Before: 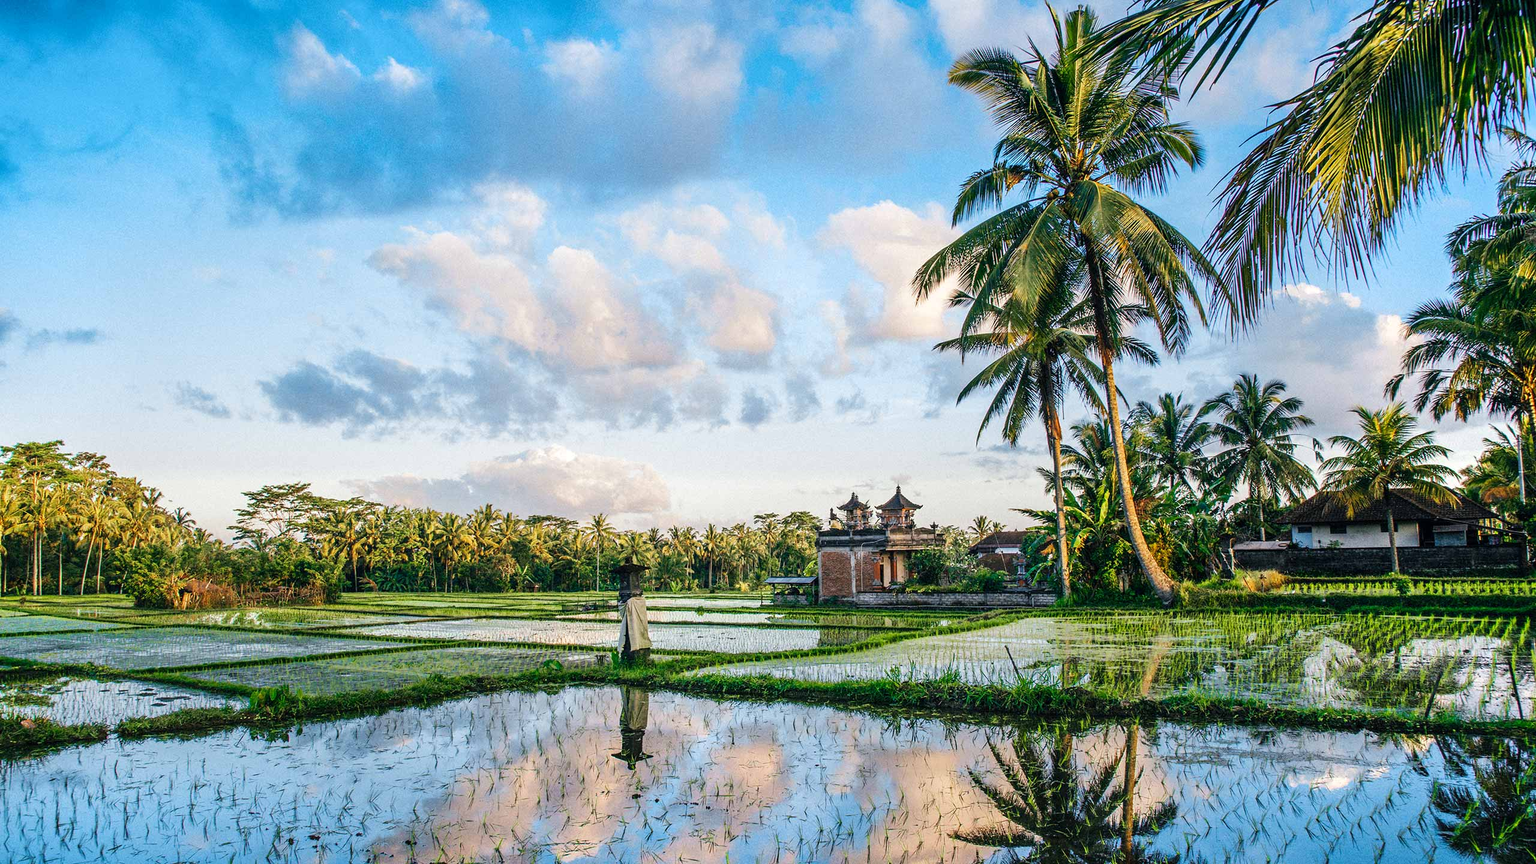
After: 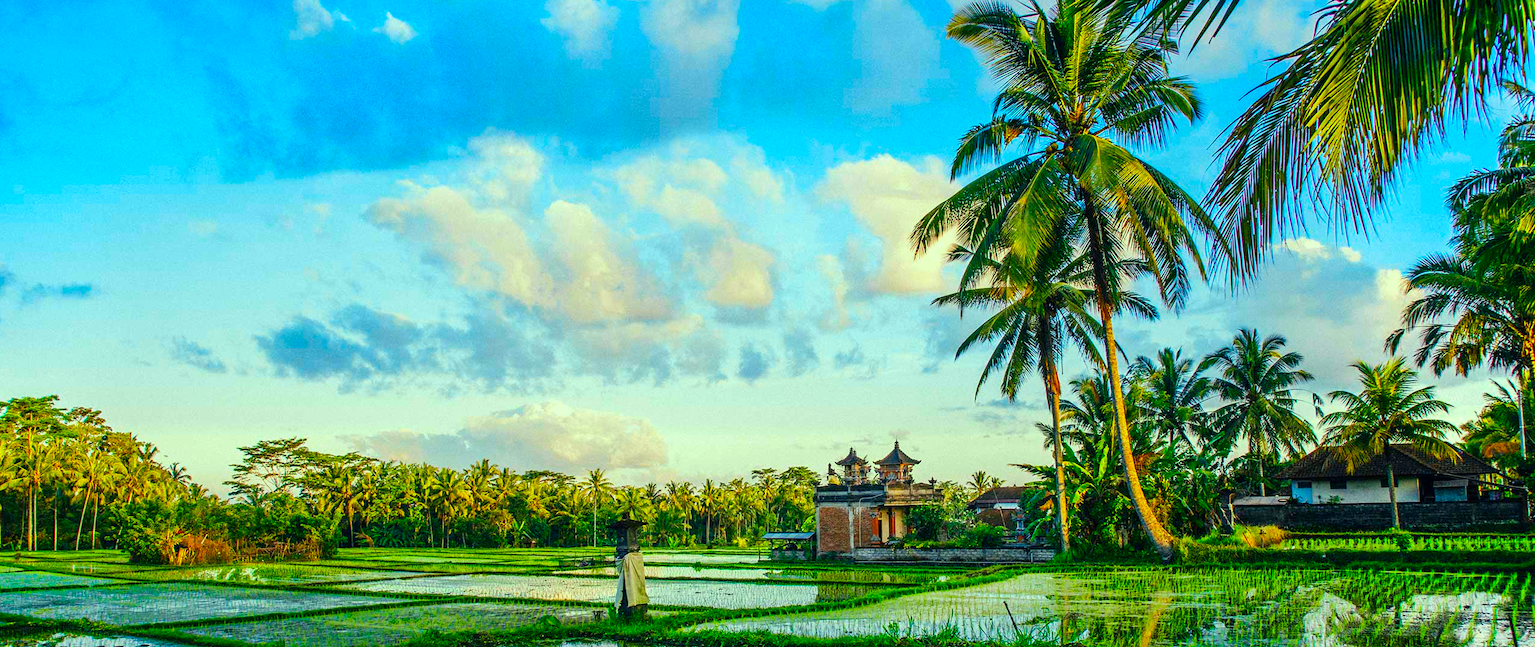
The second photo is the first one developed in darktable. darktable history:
crop: left 0.387%, top 5.469%, bottom 19.809%
color correction: highlights a* -10.77, highlights b* 9.8, saturation 1.72
